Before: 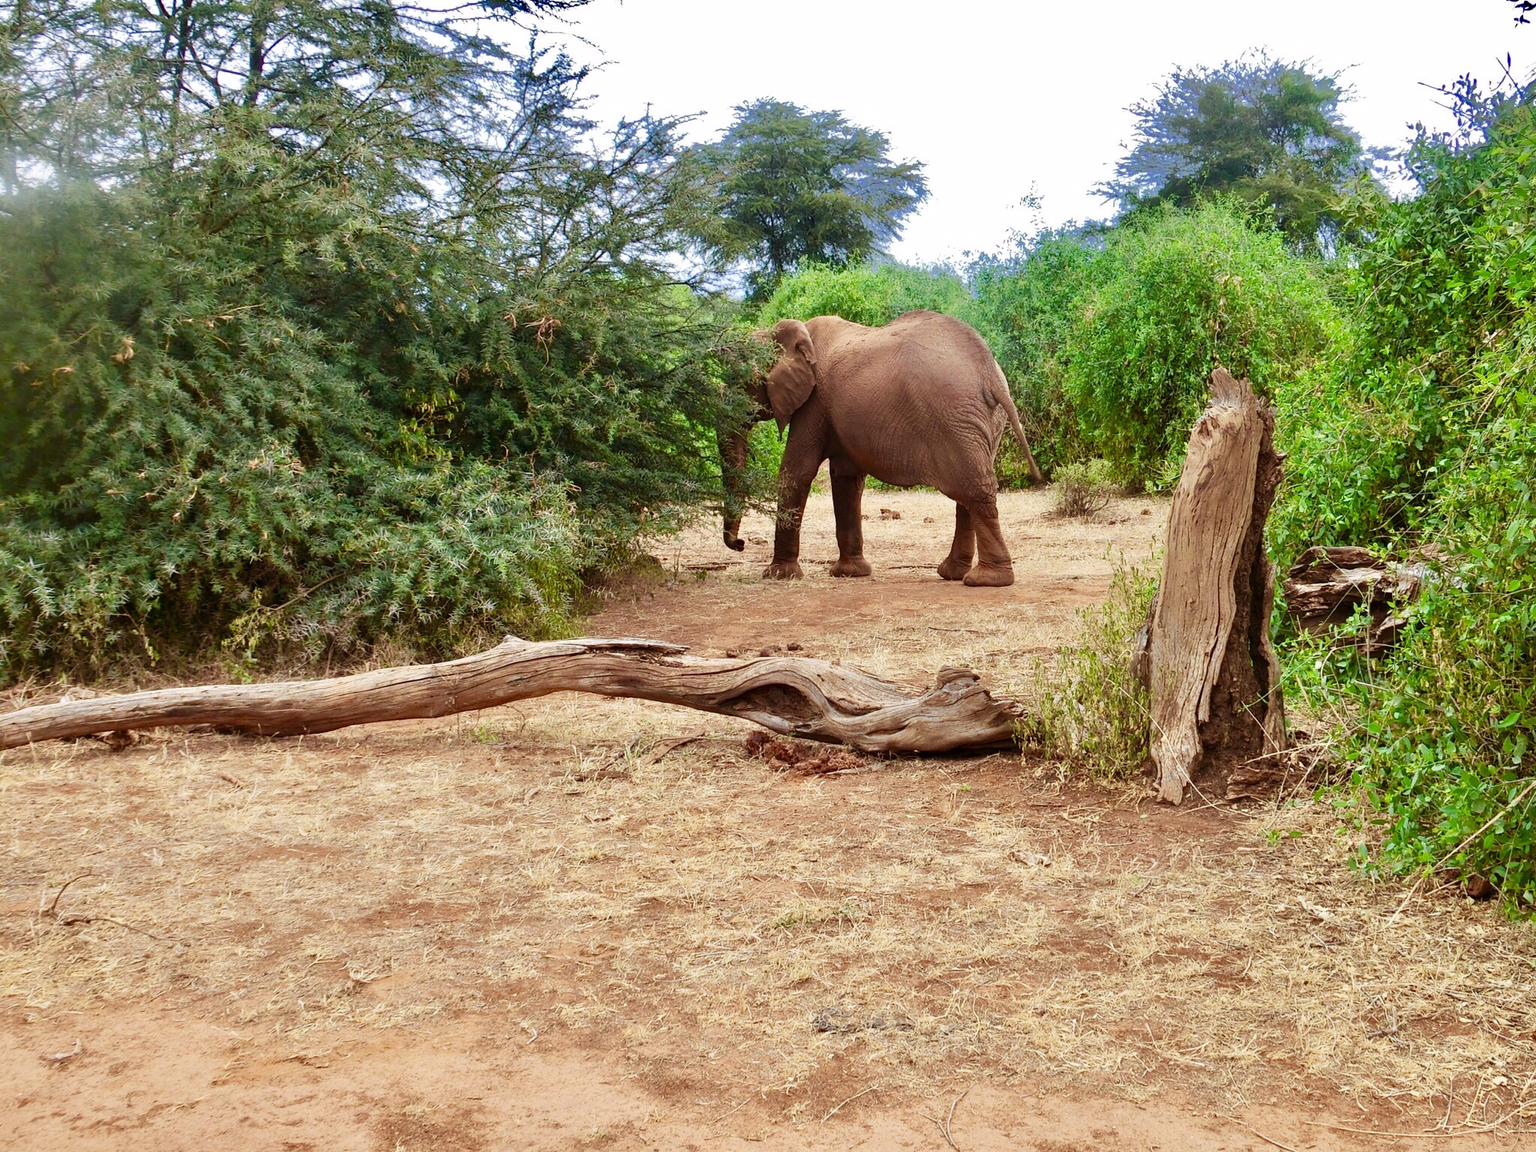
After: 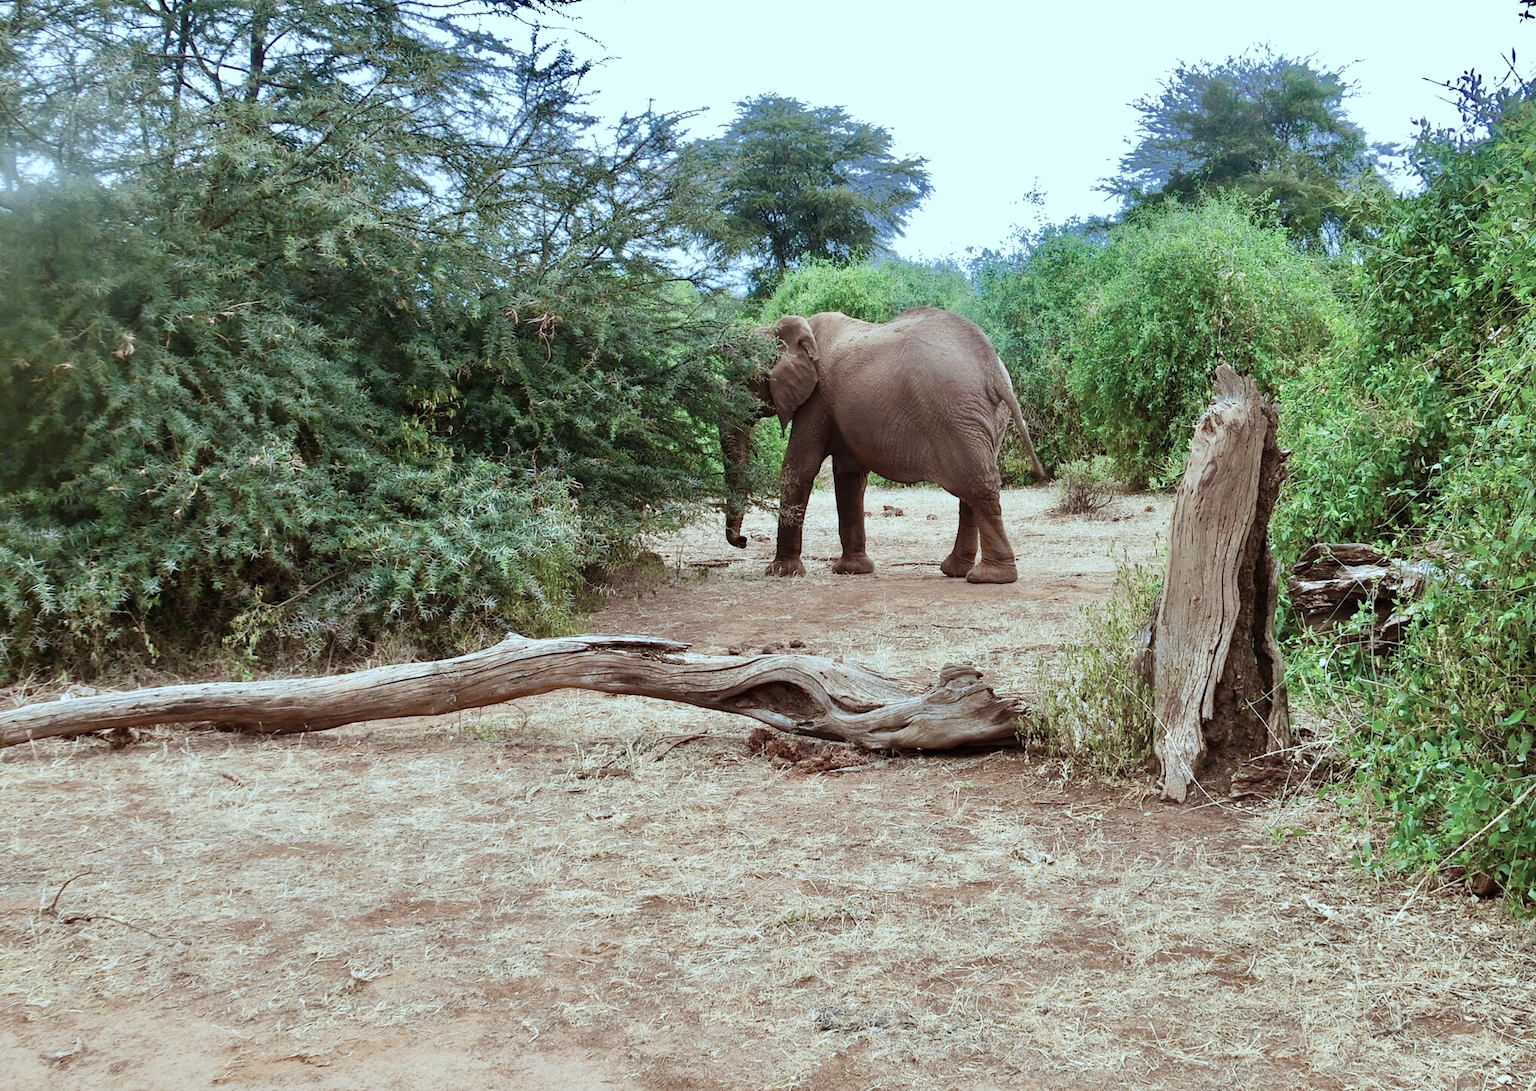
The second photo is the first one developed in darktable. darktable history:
color correction: highlights a* -12.64, highlights b* -18.1, saturation 0.7
crop: top 0.448%, right 0.264%, bottom 5.045%
